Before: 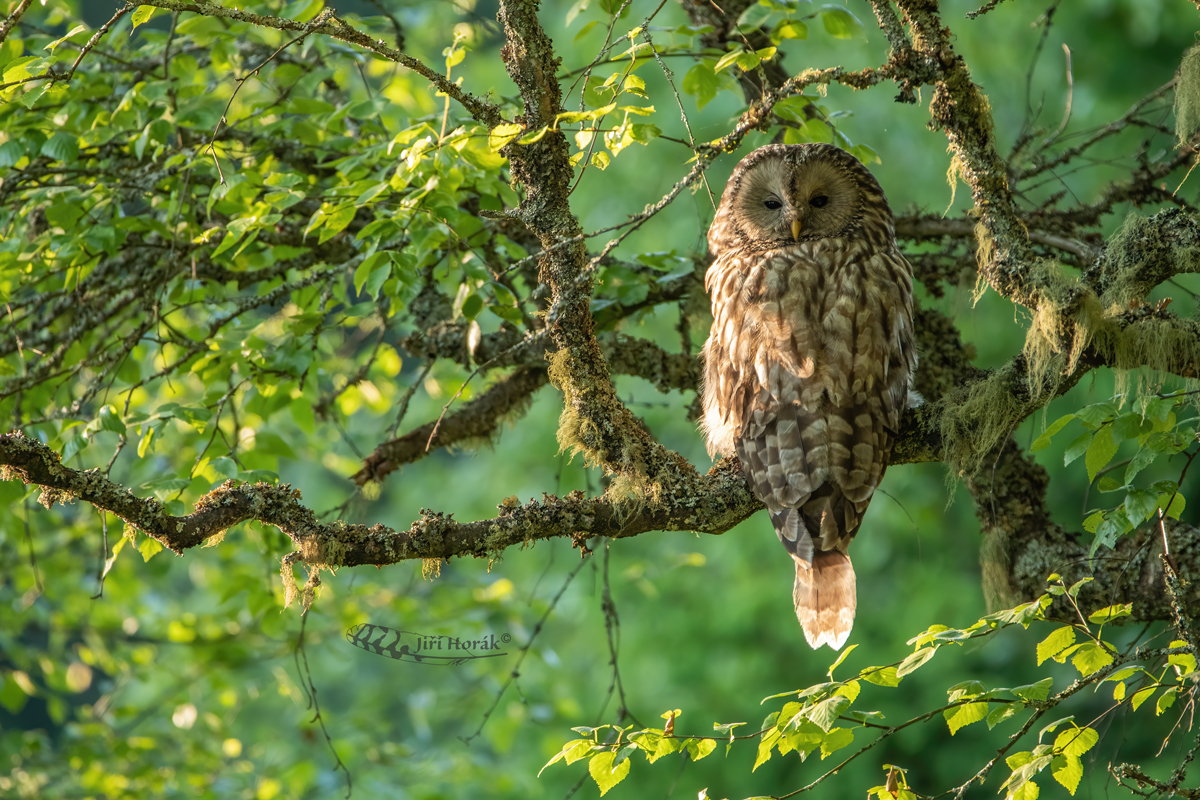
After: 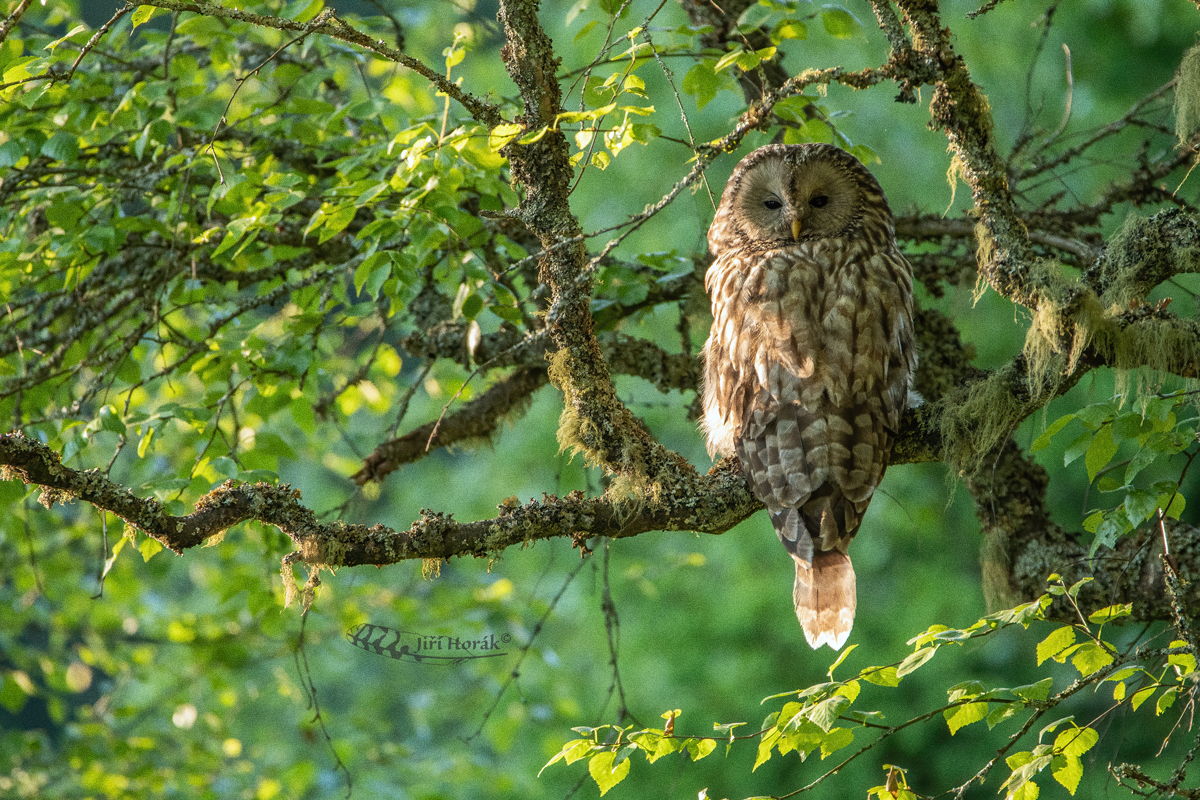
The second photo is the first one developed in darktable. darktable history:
white balance: red 0.974, blue 1.044
grain: coarseness 0.09 ISO
